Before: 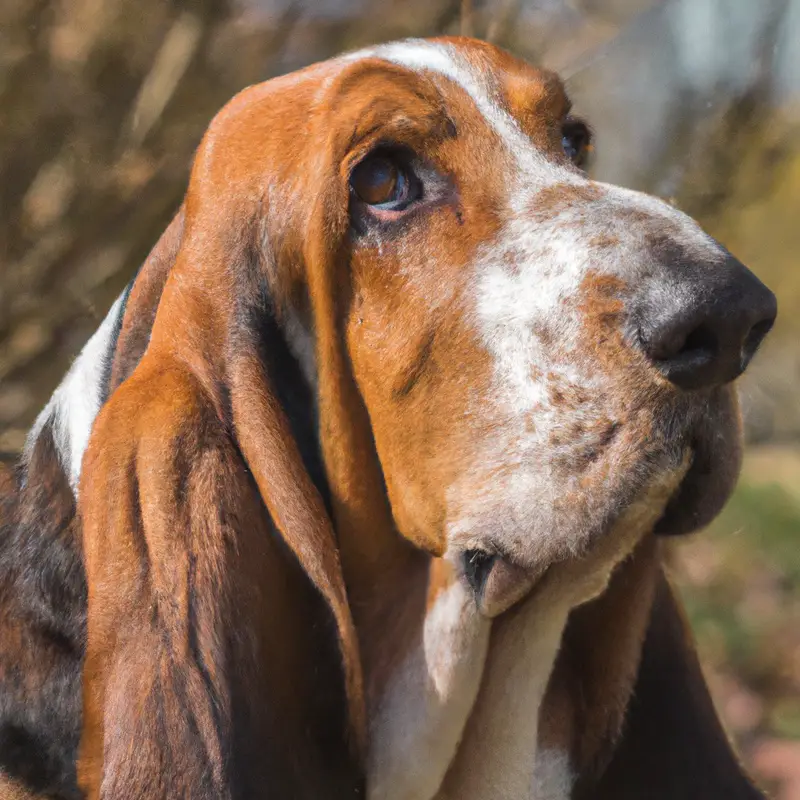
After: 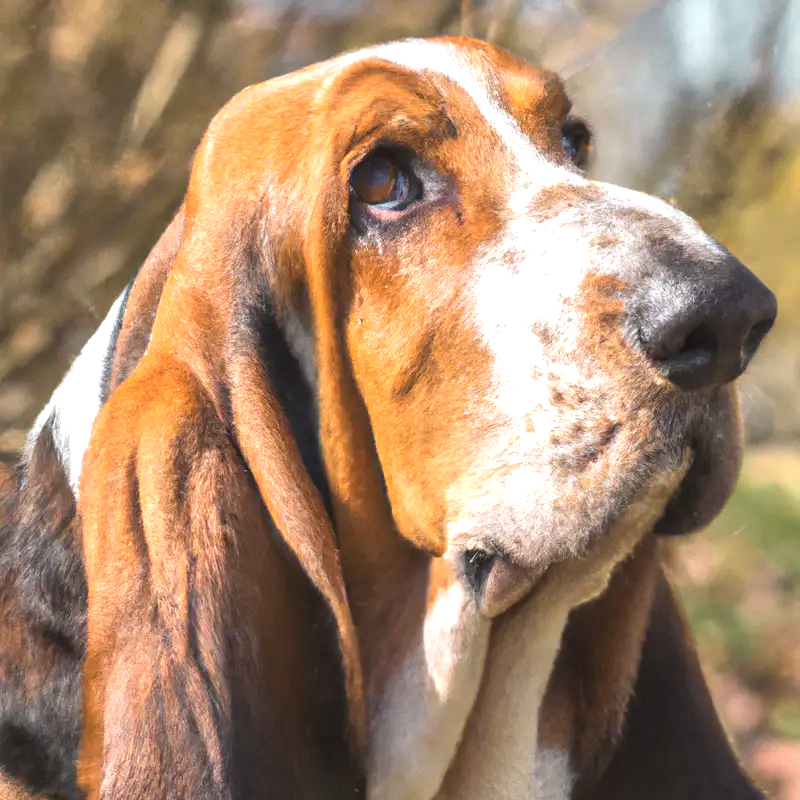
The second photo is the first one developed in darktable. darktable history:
tone equalizer: on, module defaults
exposure: black level correction 0, exposure 0.9 EV, compensate highlight preservation false
